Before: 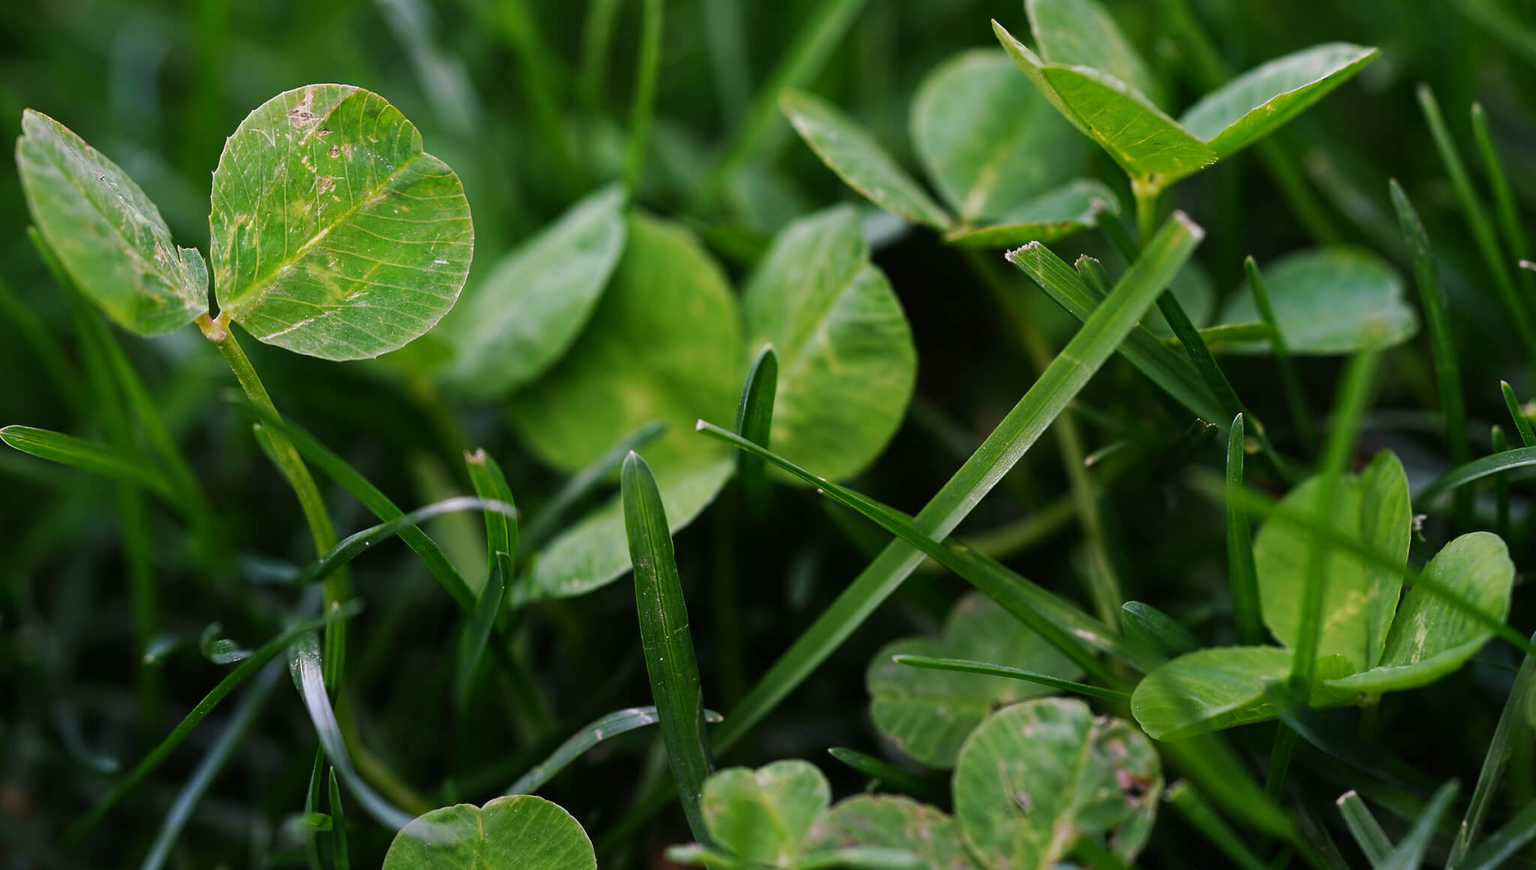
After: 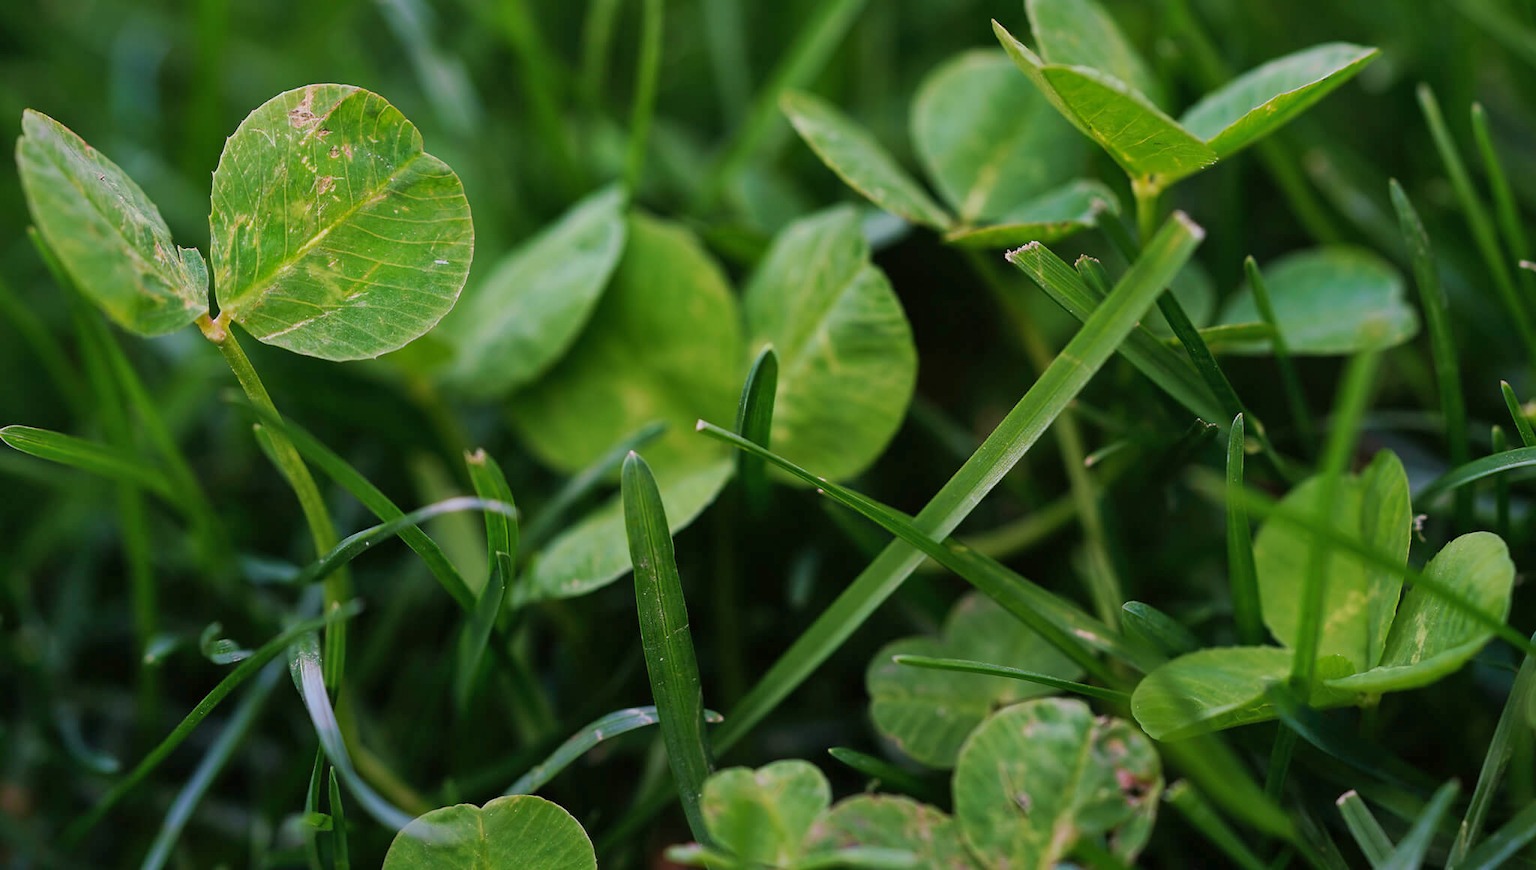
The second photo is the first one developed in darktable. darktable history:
velvia: on, module defaults
shadows and highlights: shadows 40, highlights -60
